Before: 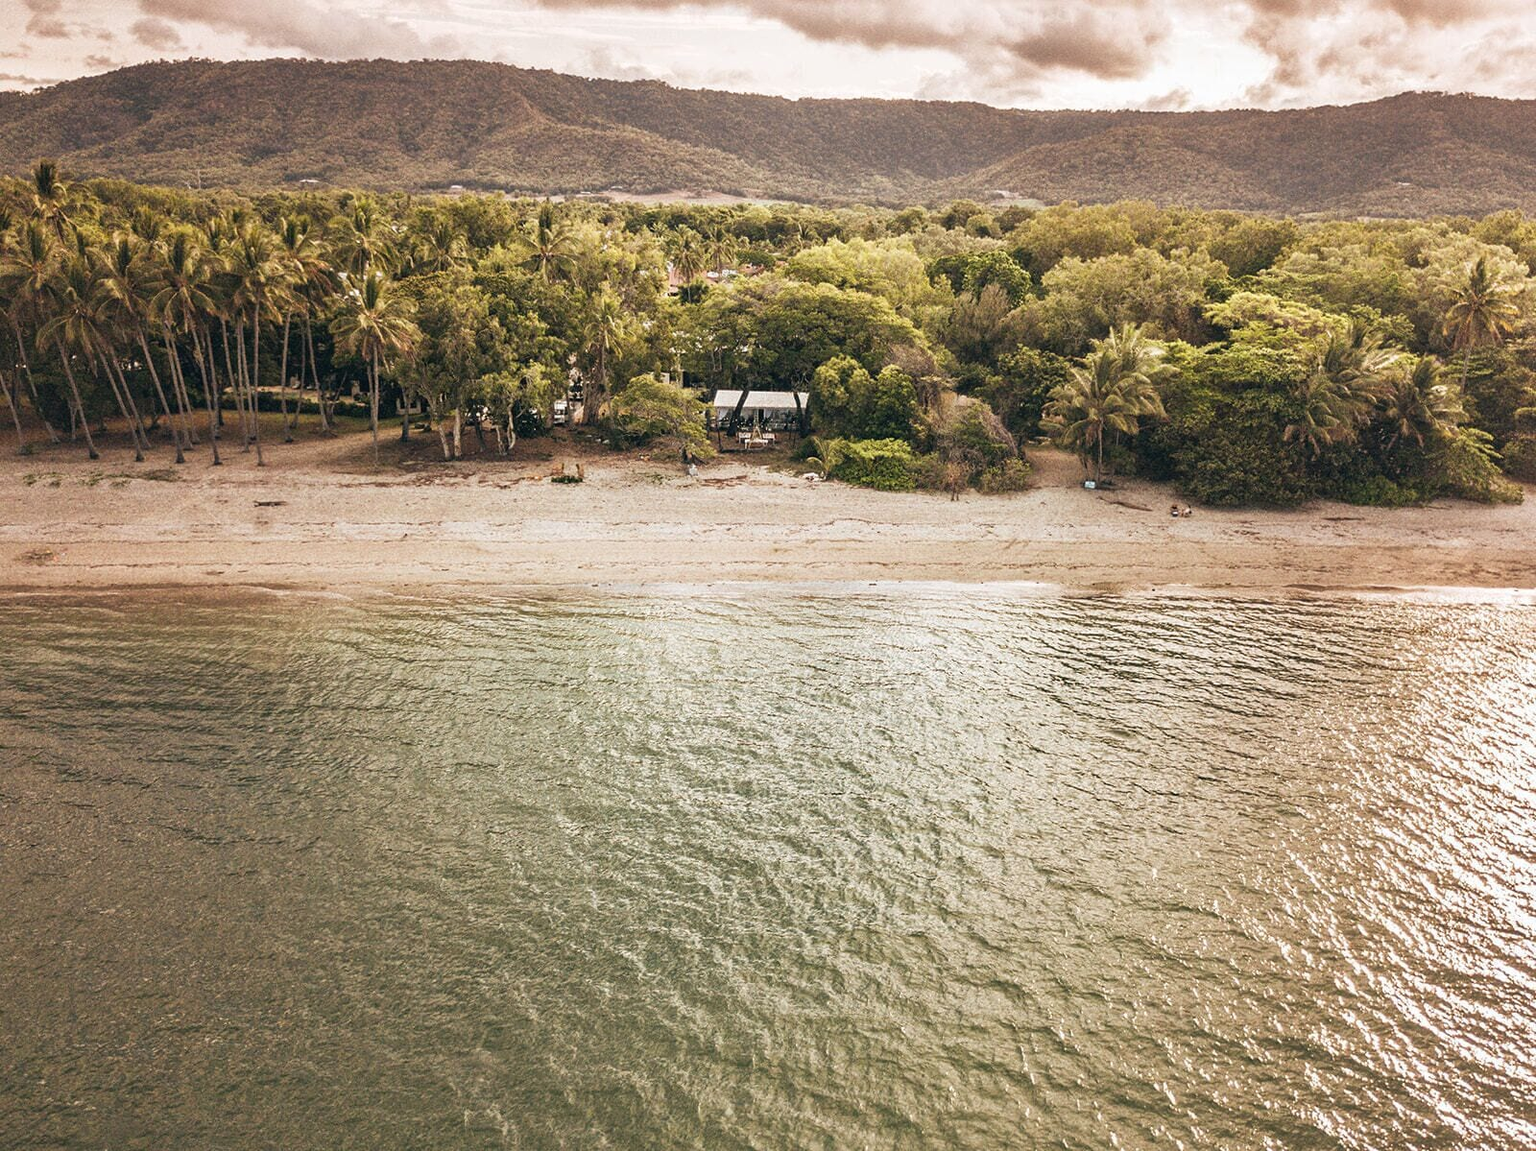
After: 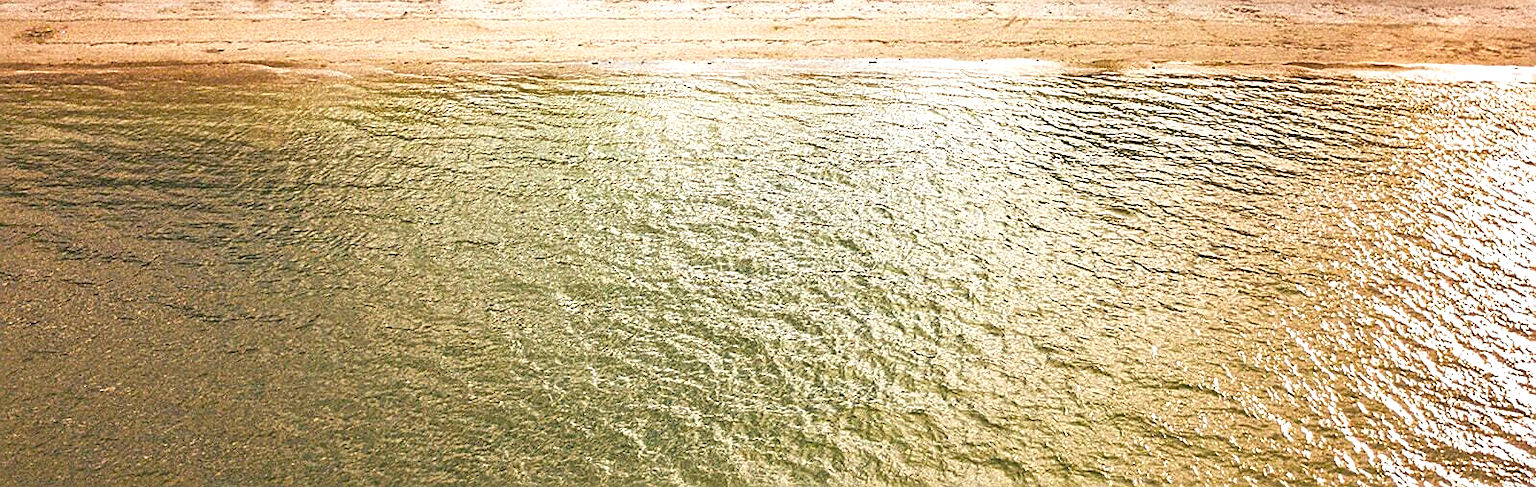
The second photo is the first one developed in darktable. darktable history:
crop: top 45.424%, bottom 12.129%
color balance rgb: linear chroma grading › global chroma 15.412%, perceptual saturation grading › global saturation 25.031%, perceptual brilliance grading › global brilliance 11.281%, global vibrance 9.854%
sharpen: on, module defaults
